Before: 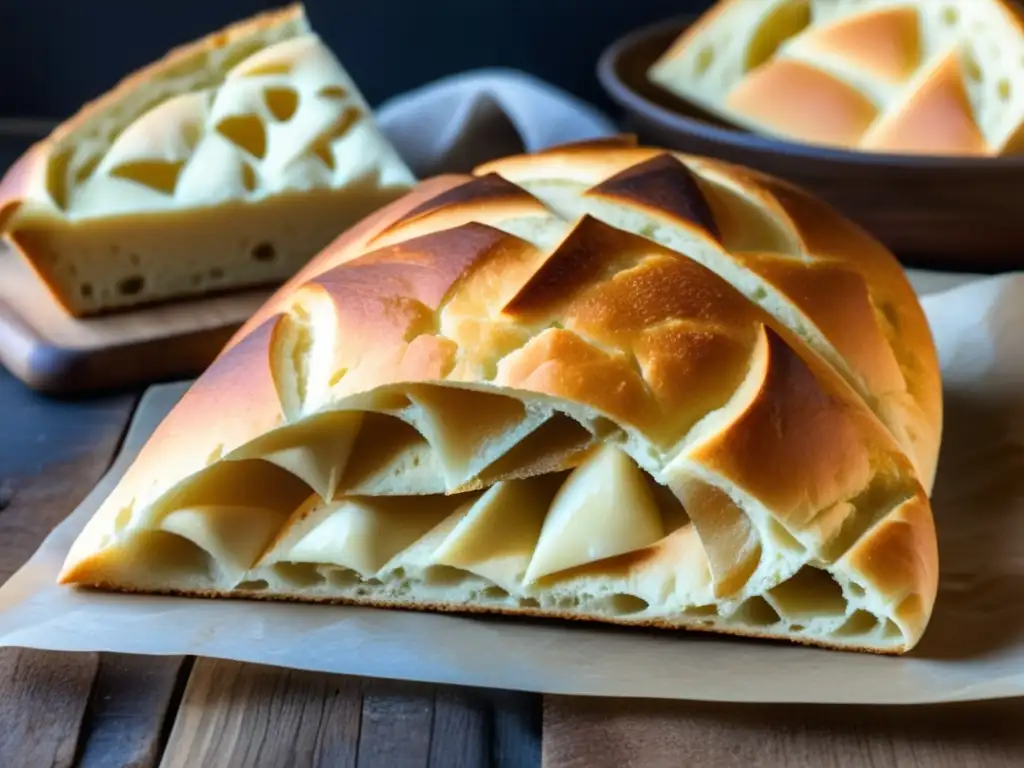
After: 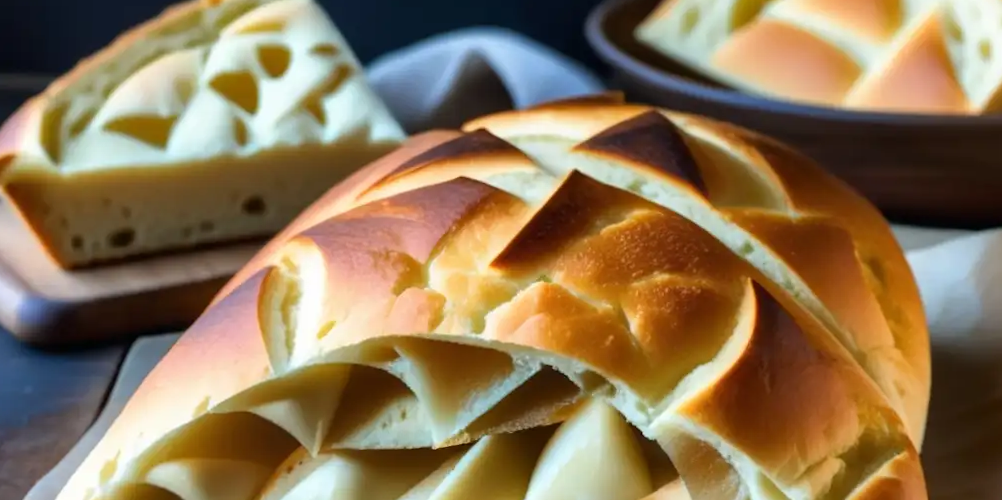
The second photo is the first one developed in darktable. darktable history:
crop and rotate: top 4.848%, bottom 29.503%
rotate and perspective: rotation 0.226°, lens shift (vertical) -0.042, crop left 0.023, crop right 0.982, crop top 0.006, crop bottom 0.994
